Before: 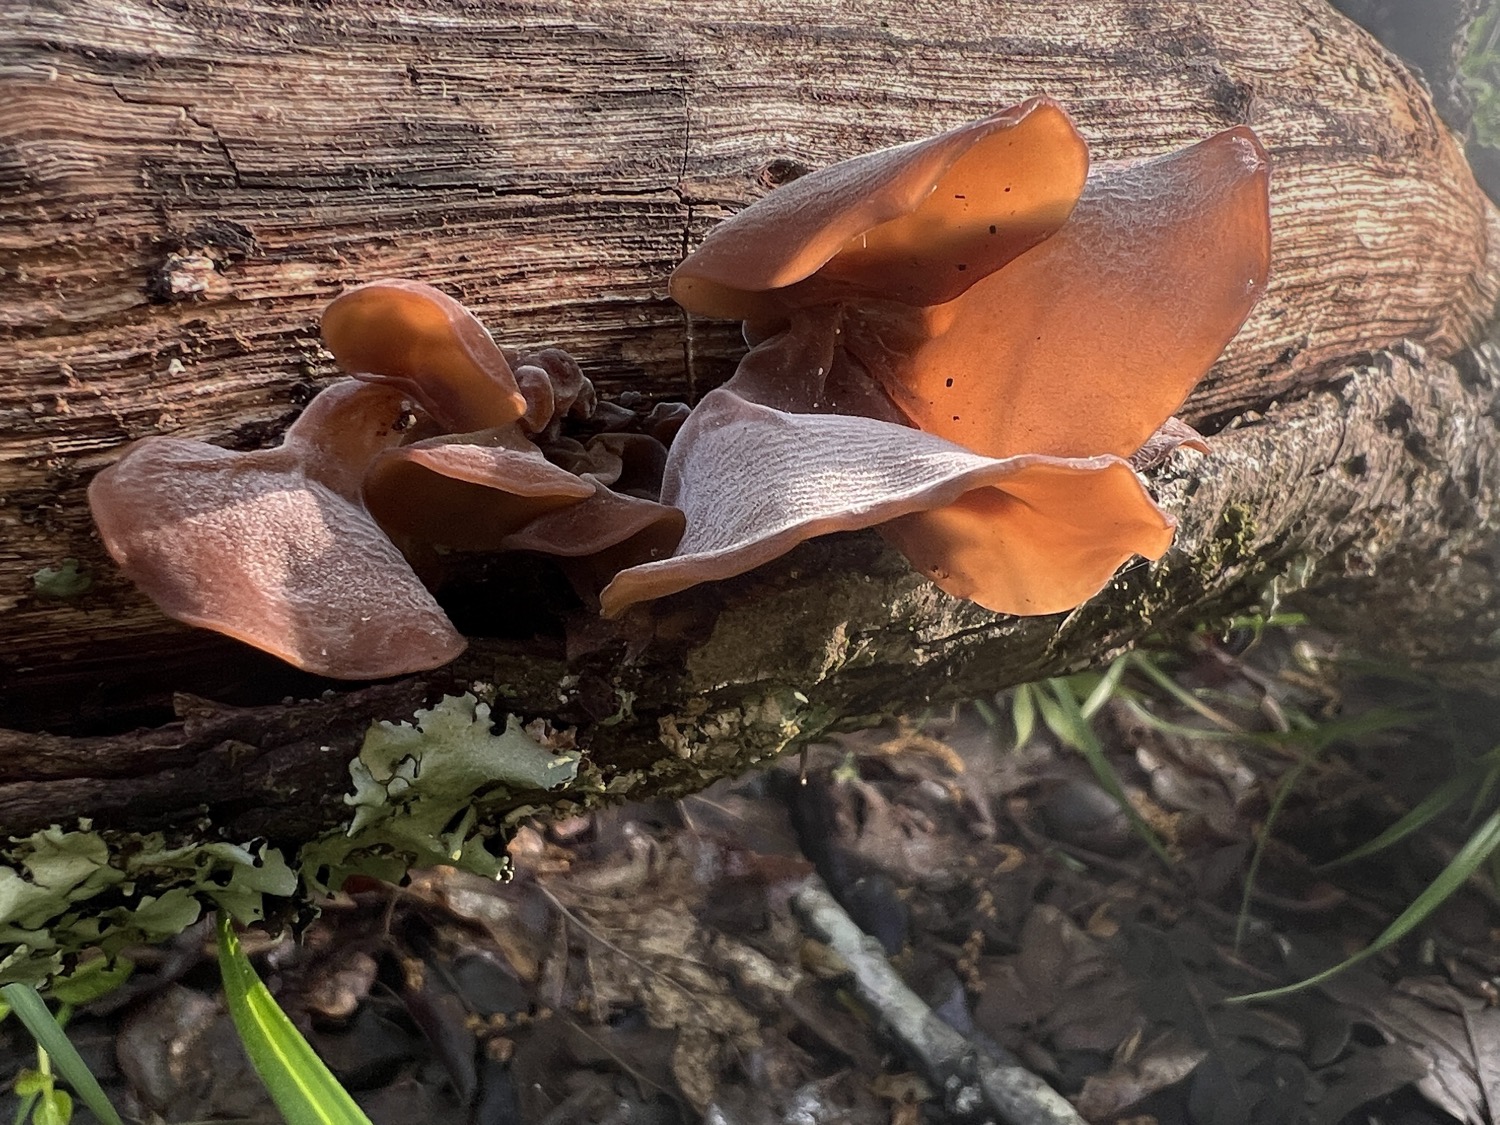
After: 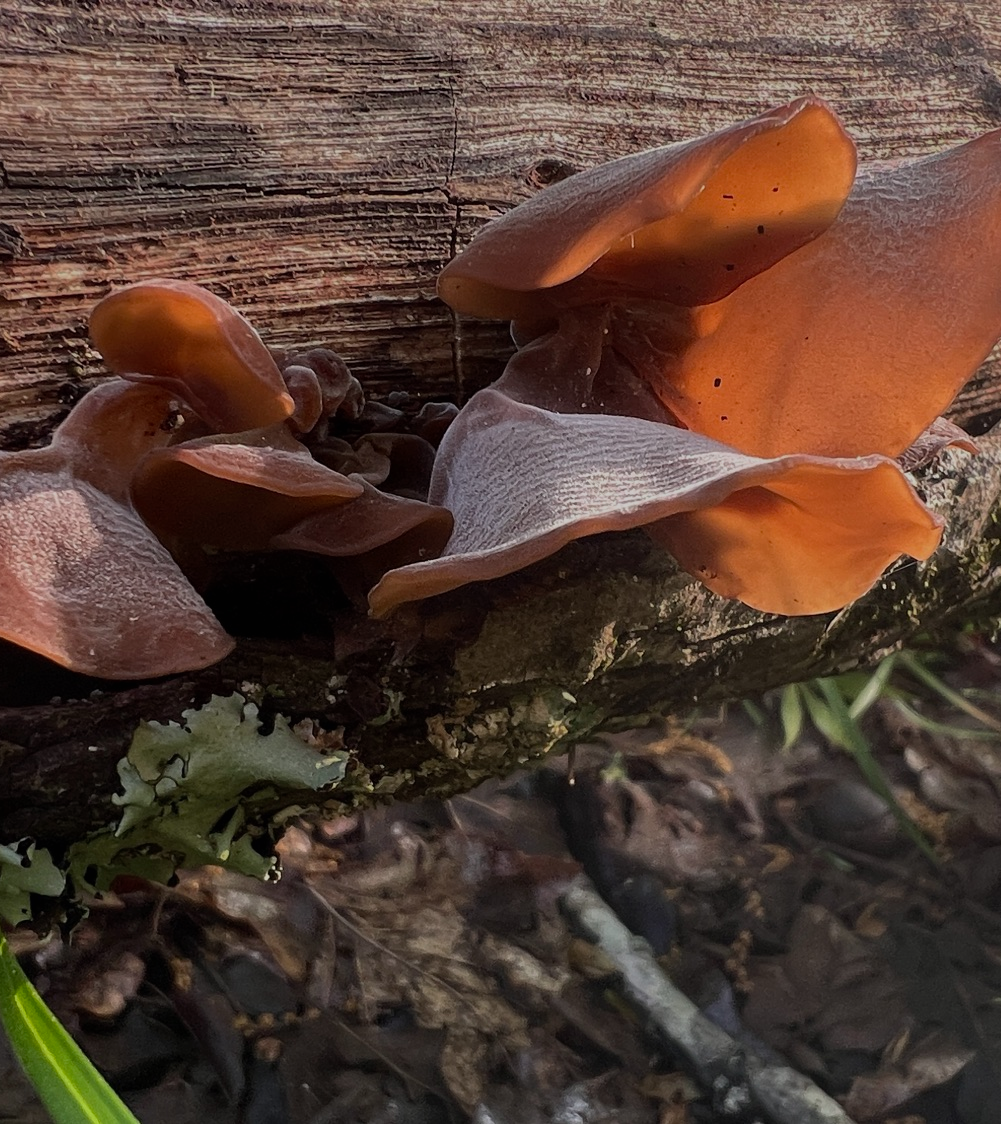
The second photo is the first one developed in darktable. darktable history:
exposure: black level correction 0, exposure -0.742 EV, compensate highlight preservation false
crop and rotate: left 15.505%, right 17.736%
